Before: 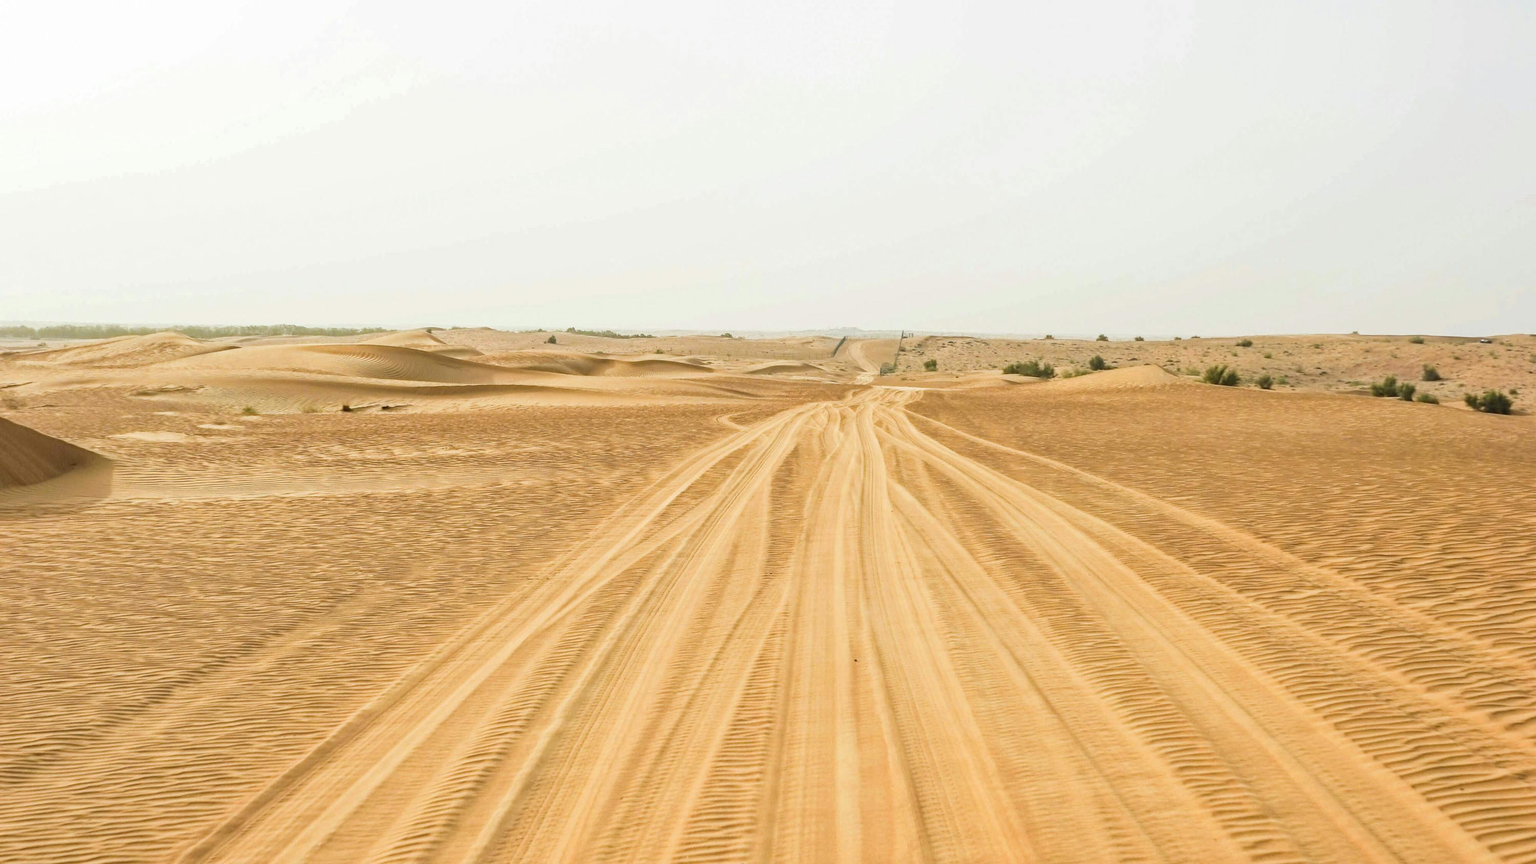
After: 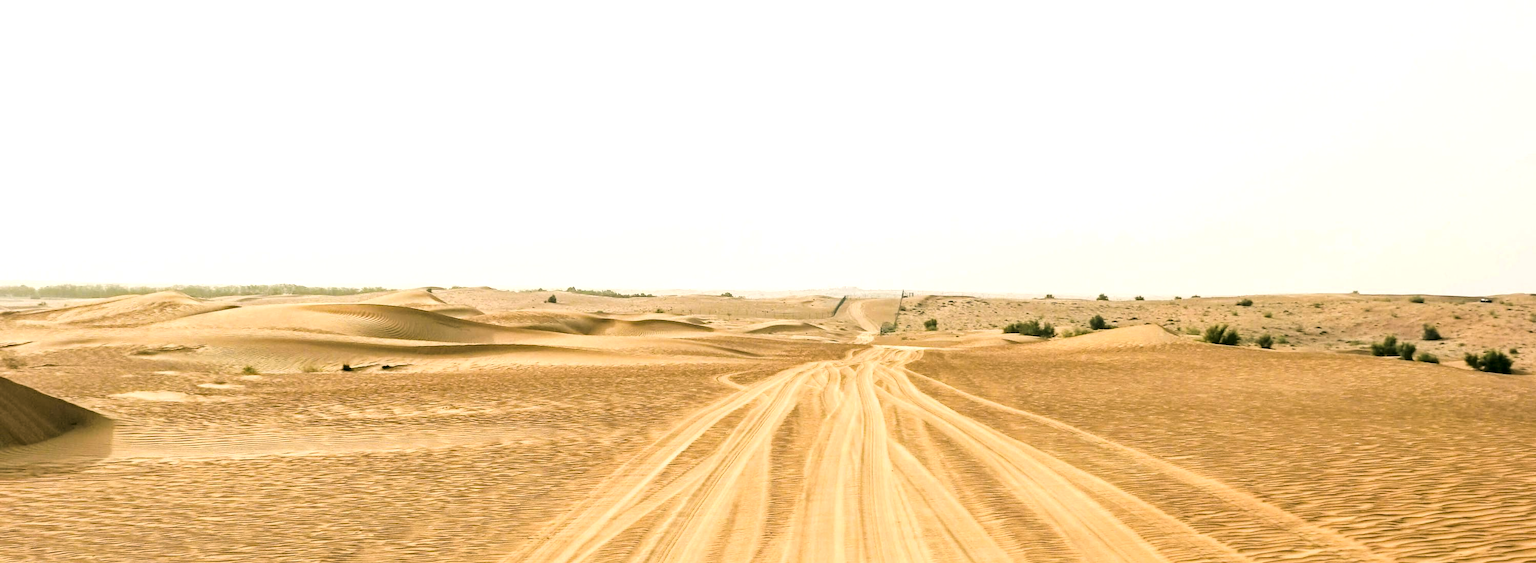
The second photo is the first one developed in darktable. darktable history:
crop and rotate: top 4.756%, bottom 29.973%
color correction: highlights a* 4.27, highlights b* 4.97, shadows a* -7.16, shadows b* 5.02
exposure: black level correction 0.002, compensate highlight preservation false
filmic rgb: black relative exposure -7.65 EV, white relative exposure 4.56 EV, hardness 3.61, iterations of high-quality reconstruction 0
levels: levels [0.044, 0.475, 0.791]
